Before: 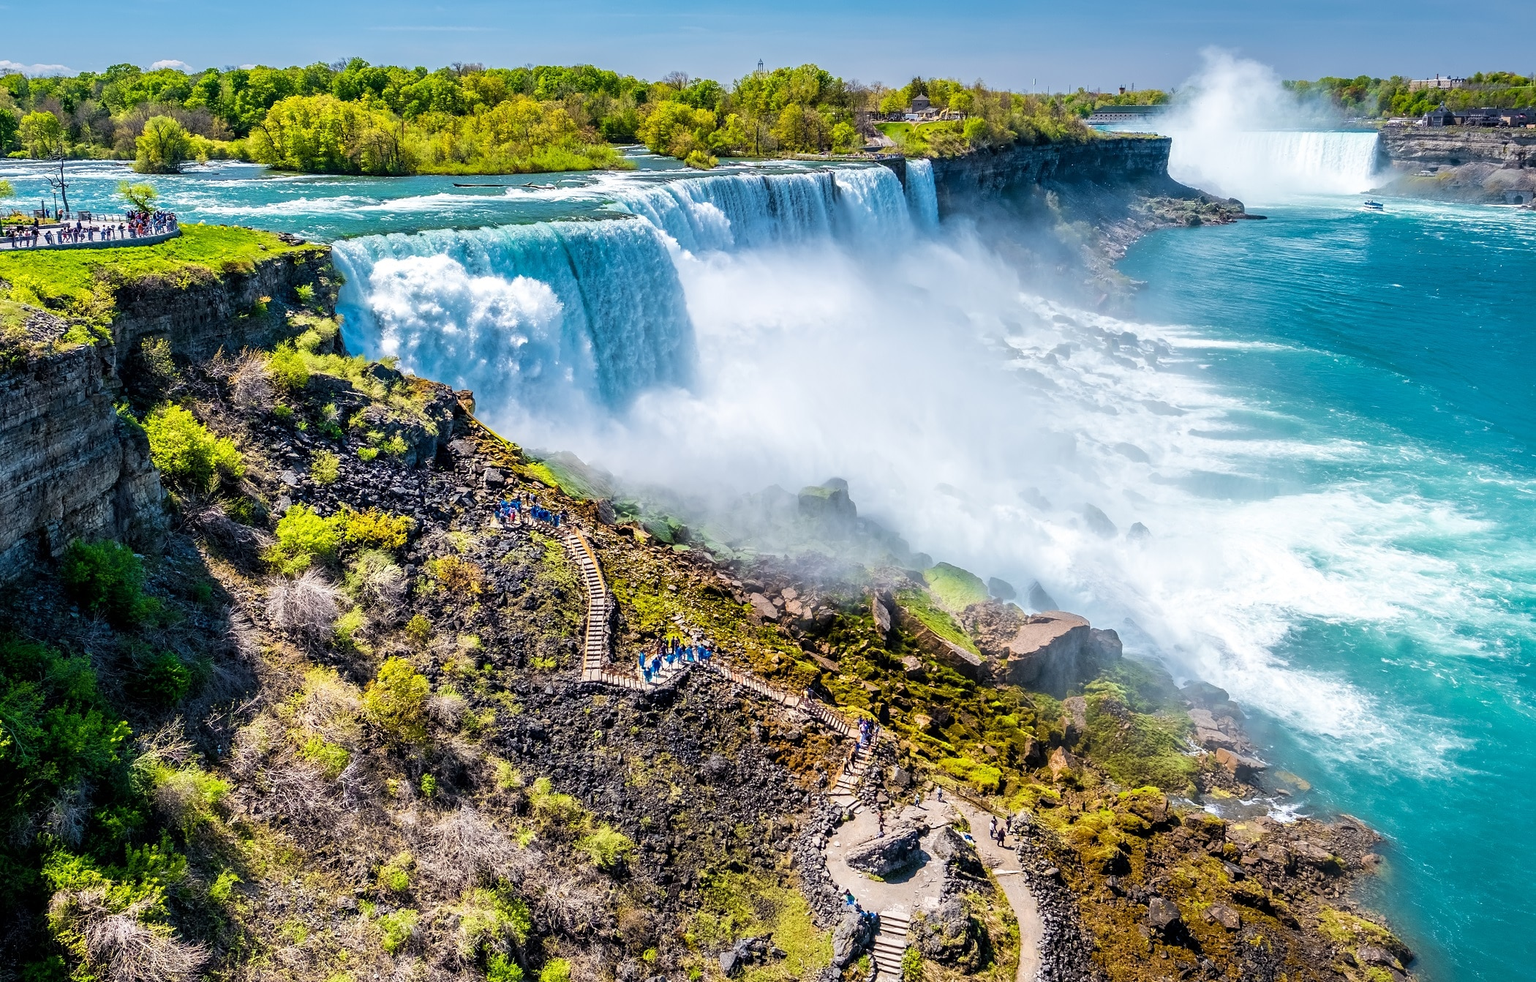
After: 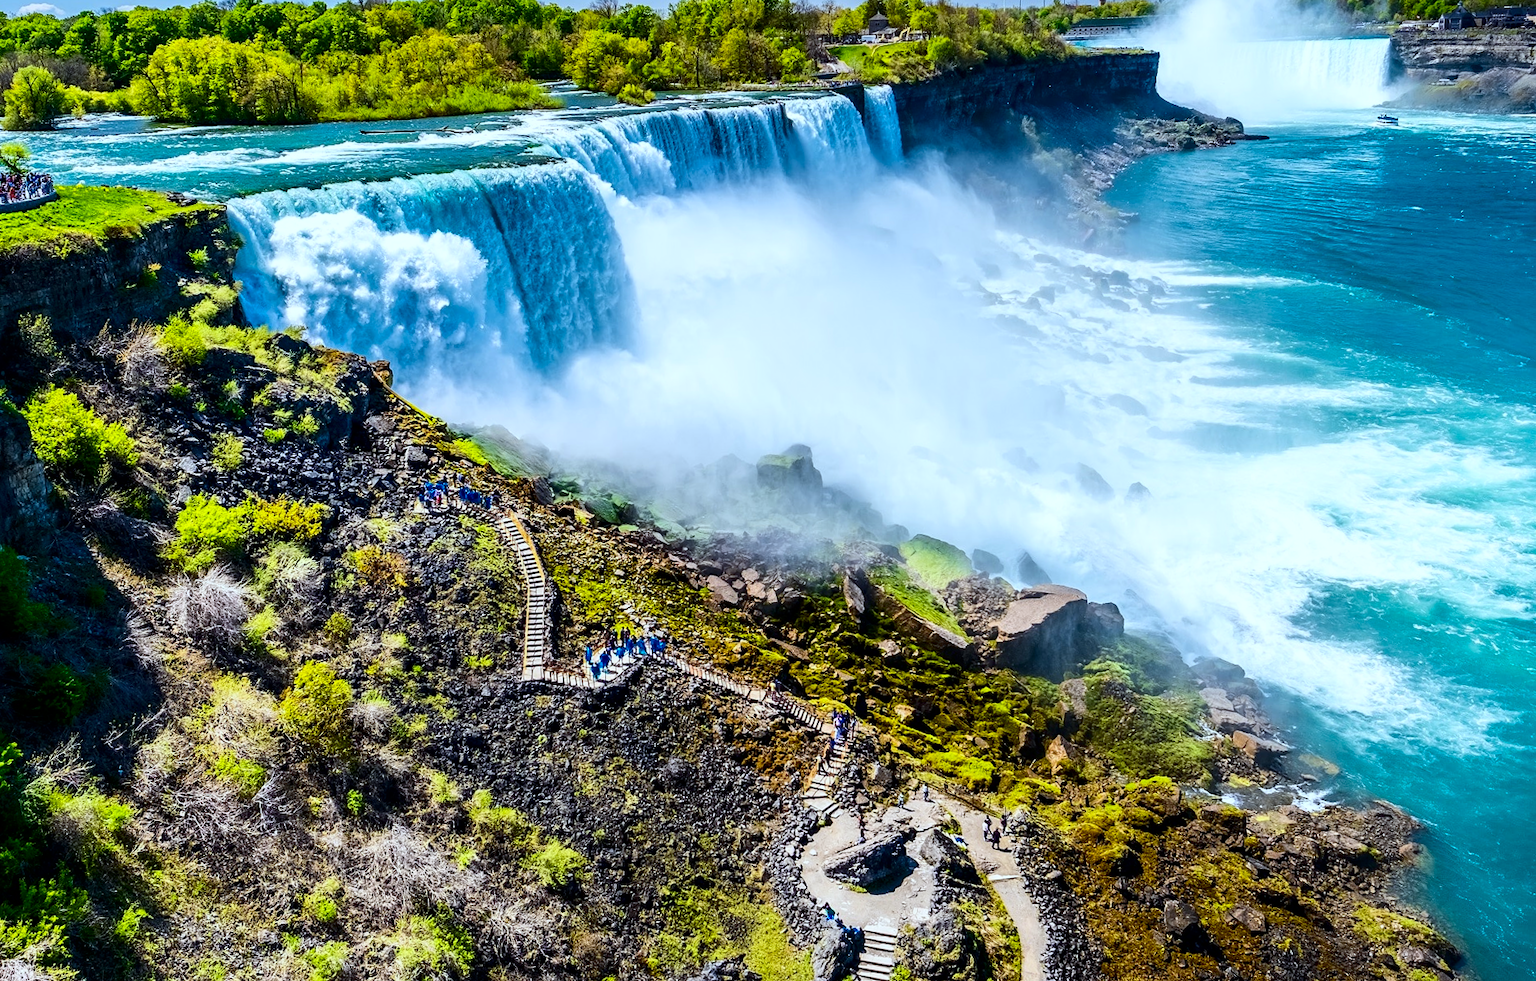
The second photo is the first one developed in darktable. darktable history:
white balance: red 0.925, blue 1.046
crop and rotate: angle 1.96°, left 5.673%, top 5.673%
contrast brightness saturation: contrast 0.21, brightness -0.11, saturation 0.21
